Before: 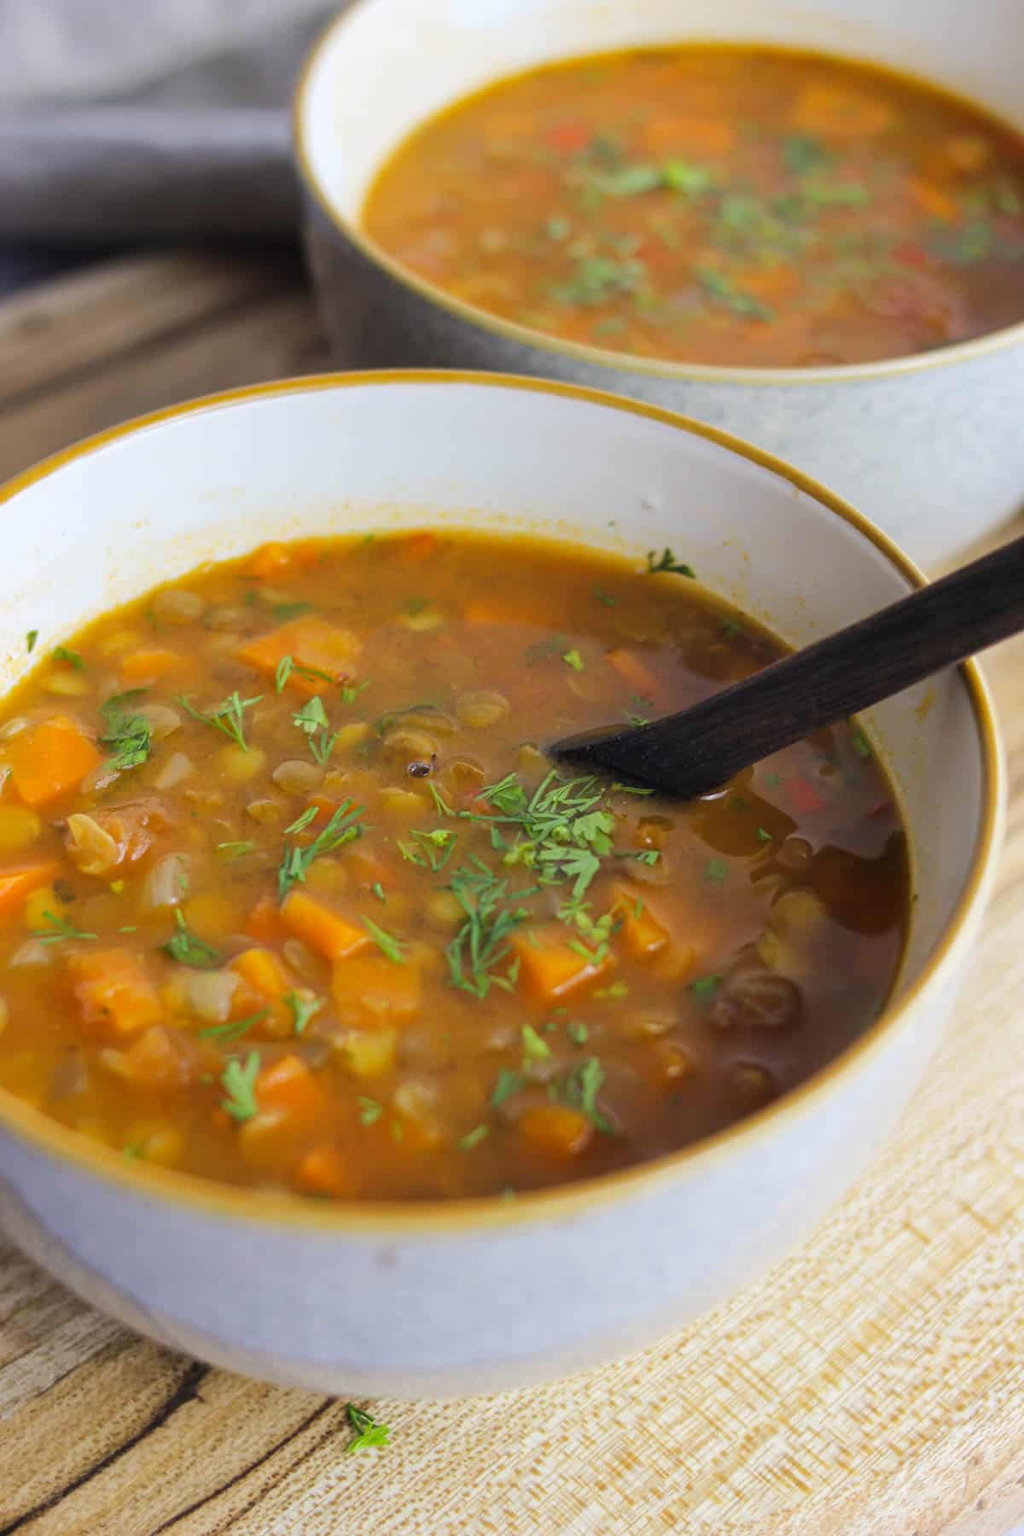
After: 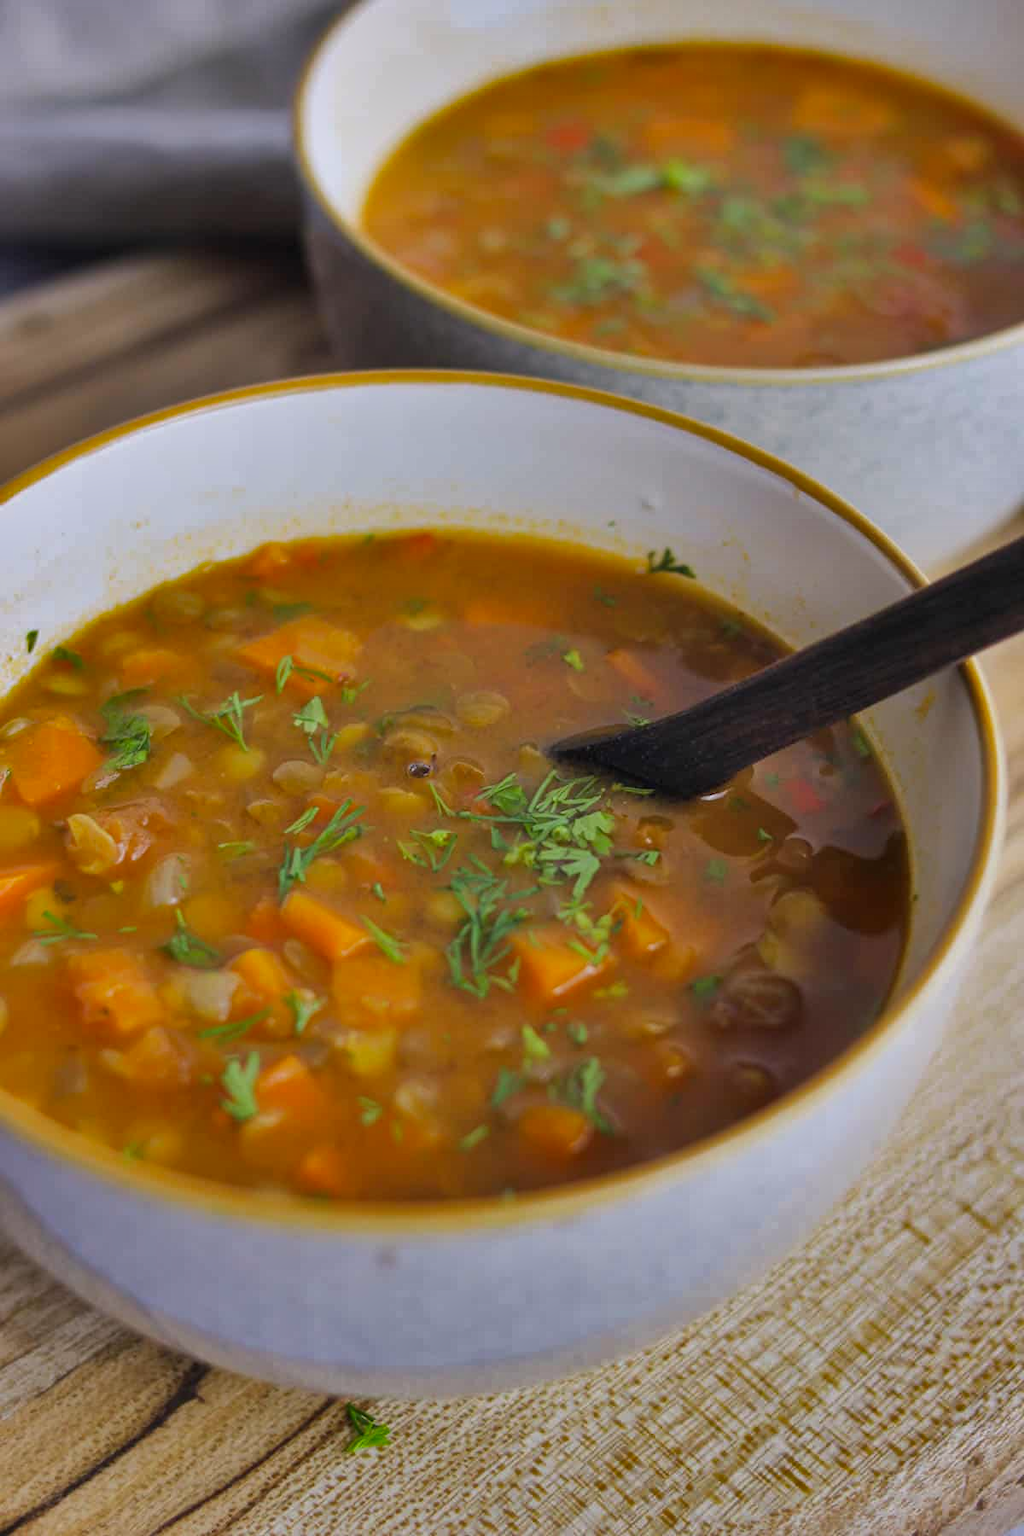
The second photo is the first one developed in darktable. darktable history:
shadows and highlights: shadows 80.73, white point adjustment -9.07, highlights -61.46, soften with gaussian
white balance: red 1.009, blue 1.027
